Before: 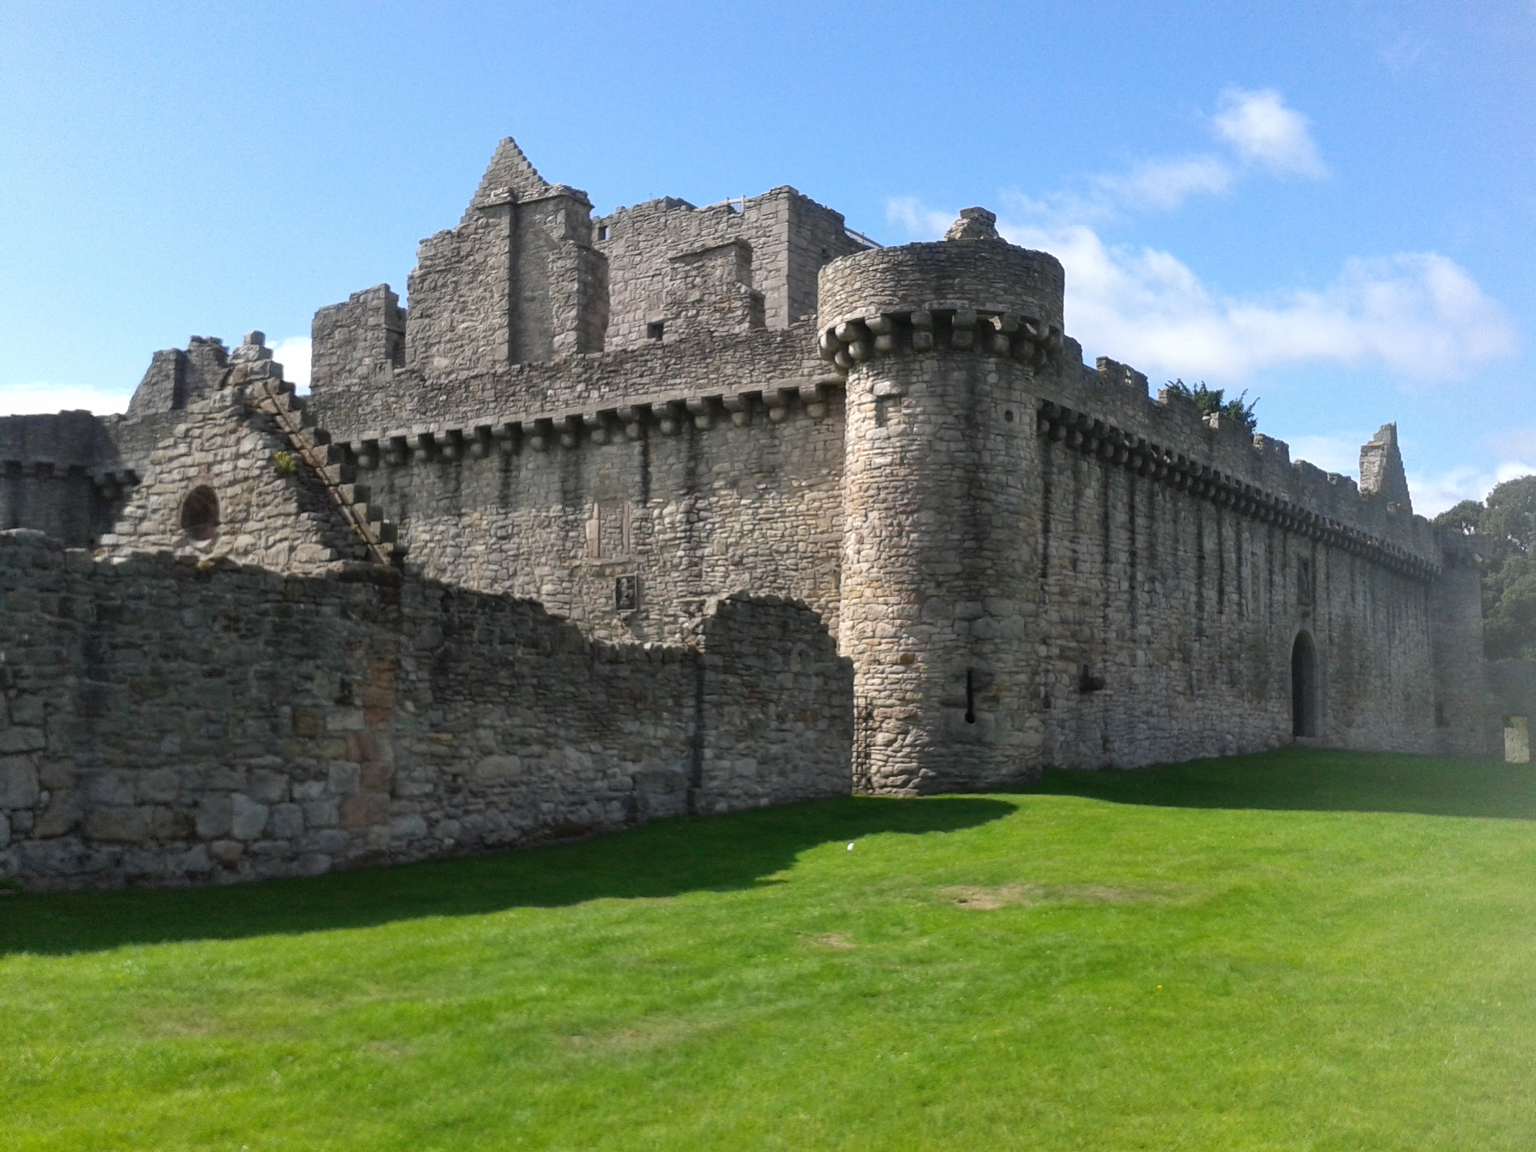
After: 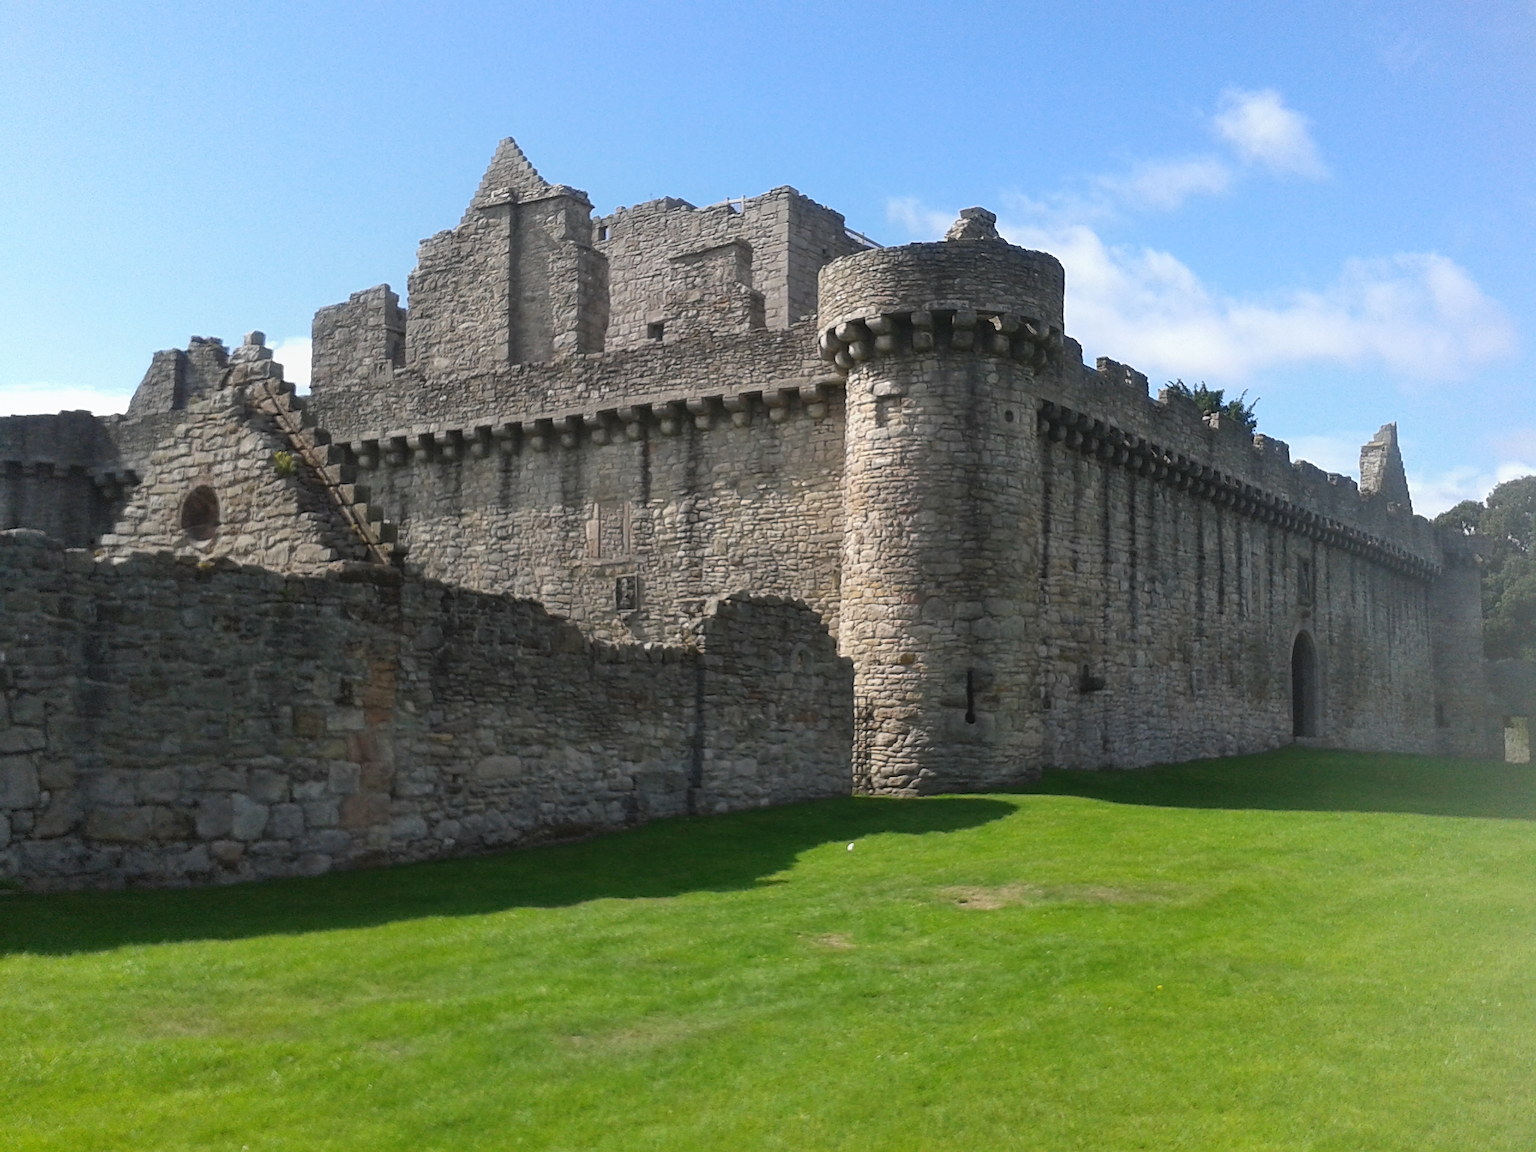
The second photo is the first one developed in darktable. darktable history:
rotate and perspective: crop left 0, crop top 0
sharpen: on, module defaults
contrast equalizer: octaves 7, y [[0.6 ×6], [0.55 ×6], [0 ×6], [0 ×6], [0 ×6]], mix -0.36
